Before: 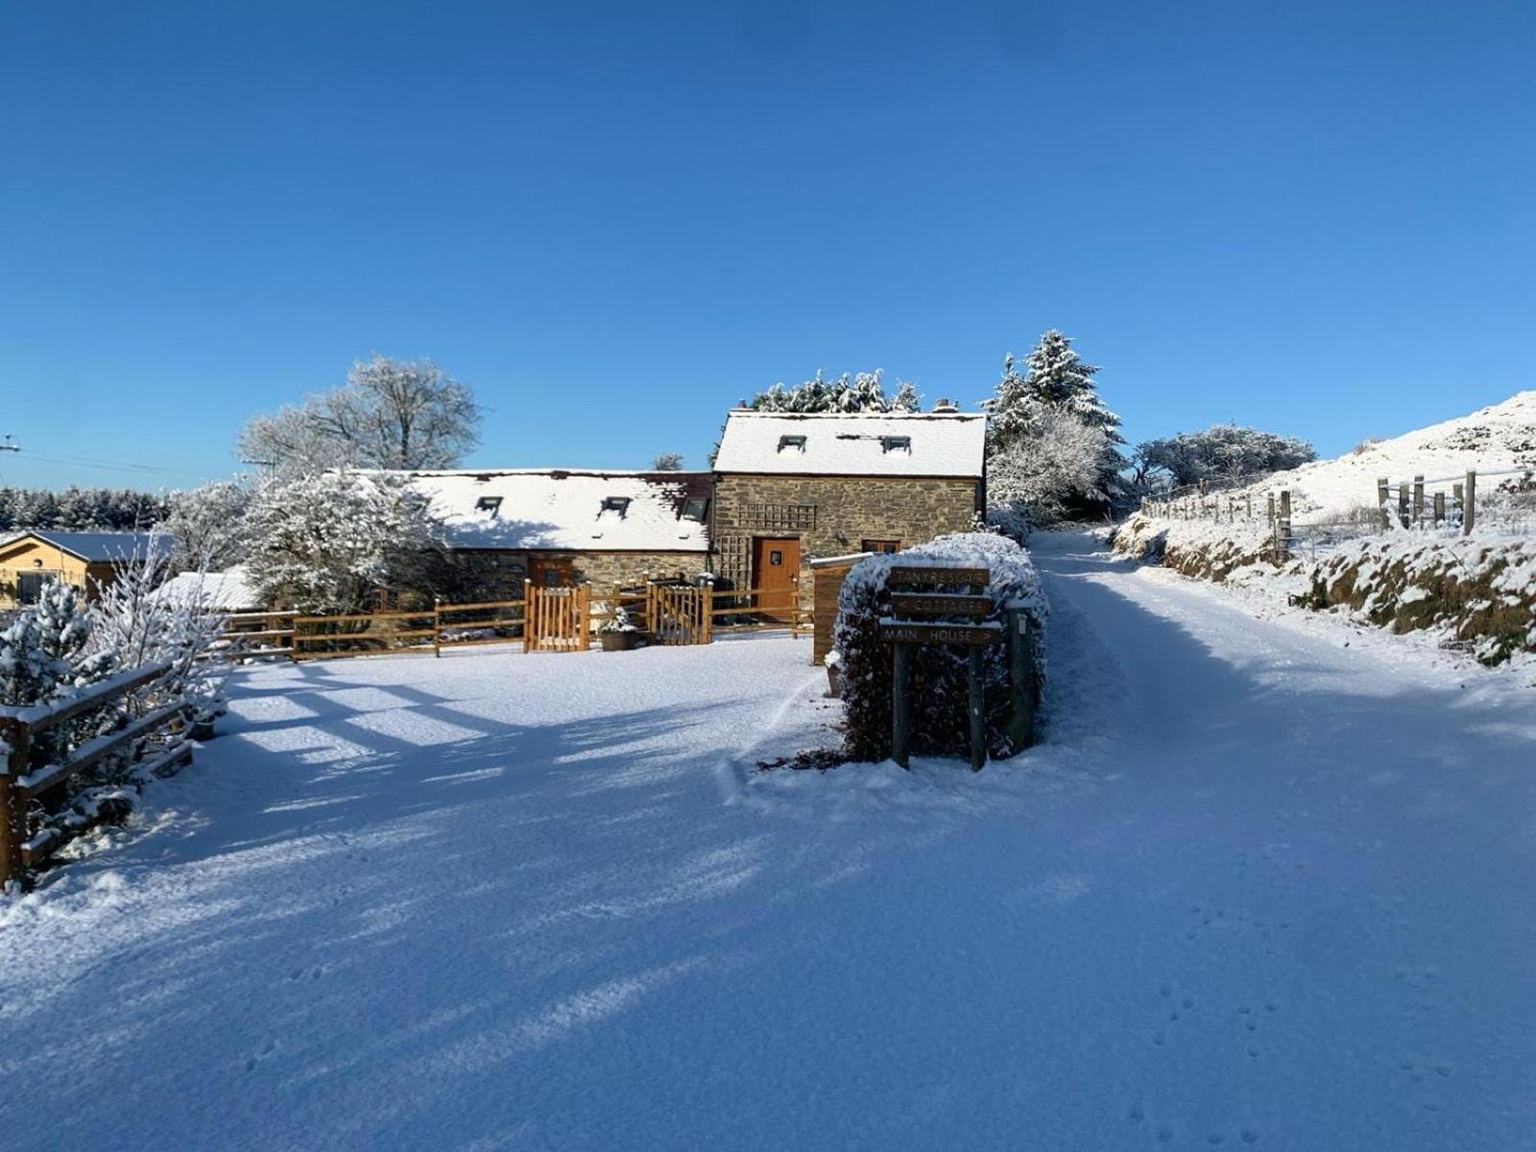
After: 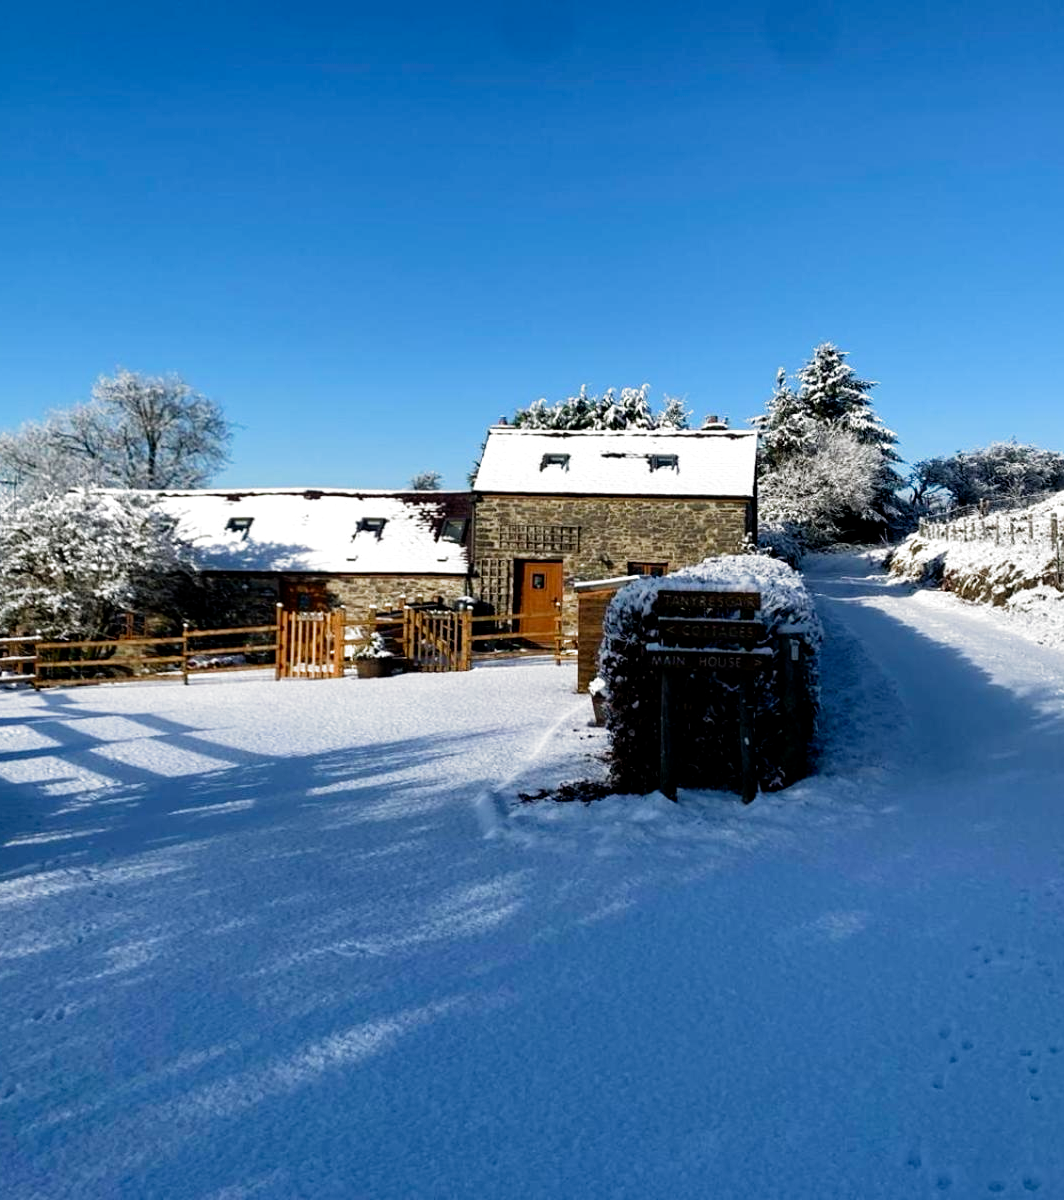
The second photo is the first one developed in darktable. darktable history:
levels: mode automatic, black 0.023%, white 99.97%, levels [0.062, 0.494, 0.925]
filmic rgb: black relative exposure -8.2 EV, white relative exposure 2.2 EV, threshold 3 EV, hardness 7.11, latitude 75%, contrast 1.325, highlights saturation mix -2%, shadows ↔ highlights balance 30%, preserve chrominance no, color science v5 (2021), contrast in shadows safe, contrast in highlights safe, enable highlight reconstruction true
crop: left 16.899%, right 16.556%
